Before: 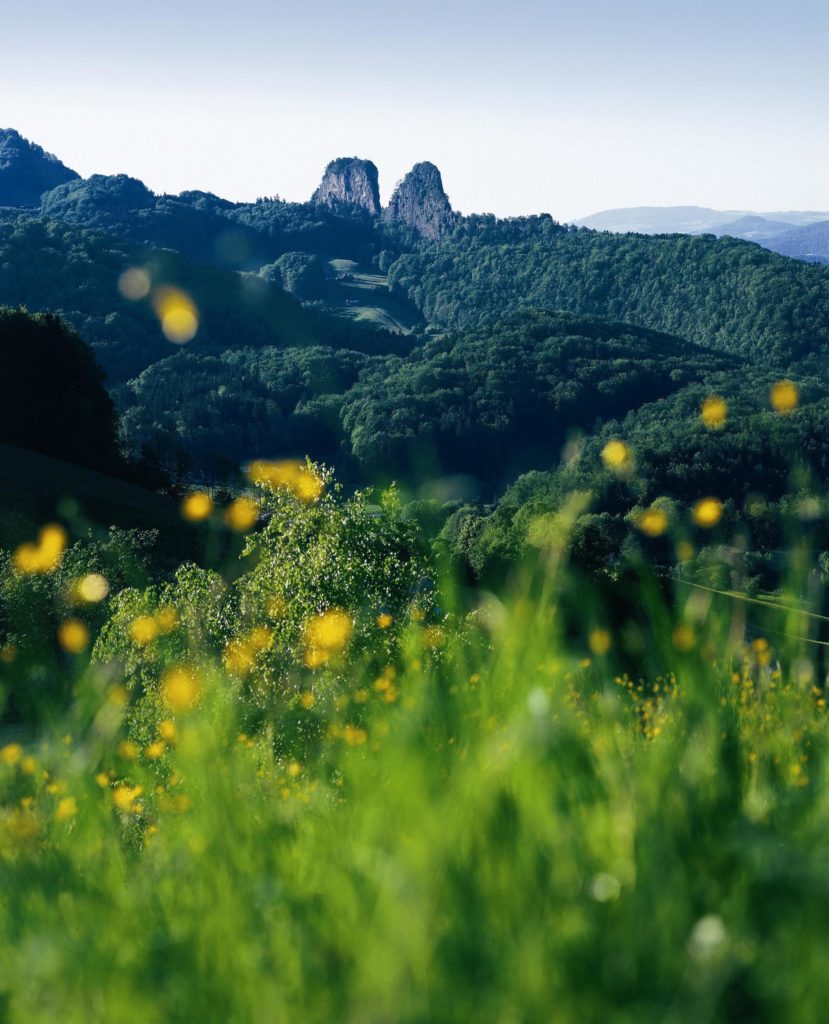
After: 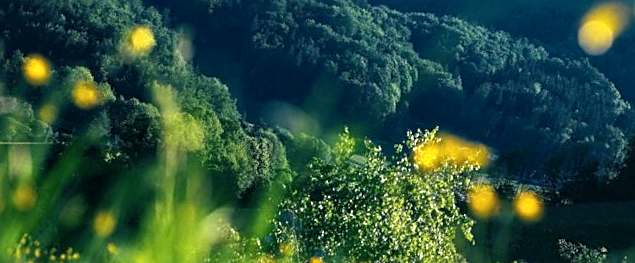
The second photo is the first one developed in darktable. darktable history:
local contrast: highlights 100%, shadows 100%, detail 120%, midtone range 0.2
sharpen: on, module defaults
color balance: mode lift, gamma, gain (sRGB), lift [1, 1, 1.022, 1.026]
color balance rgb: perceptual saturation grading › global saturation 3.7%, global vibrance 5.56%, contrast 3.24%
exposure: exposure 0.485 EV, compensate highlight preservation false
crop and rotate: angle 16.12°, top 30.835%, bottom 35.653%
